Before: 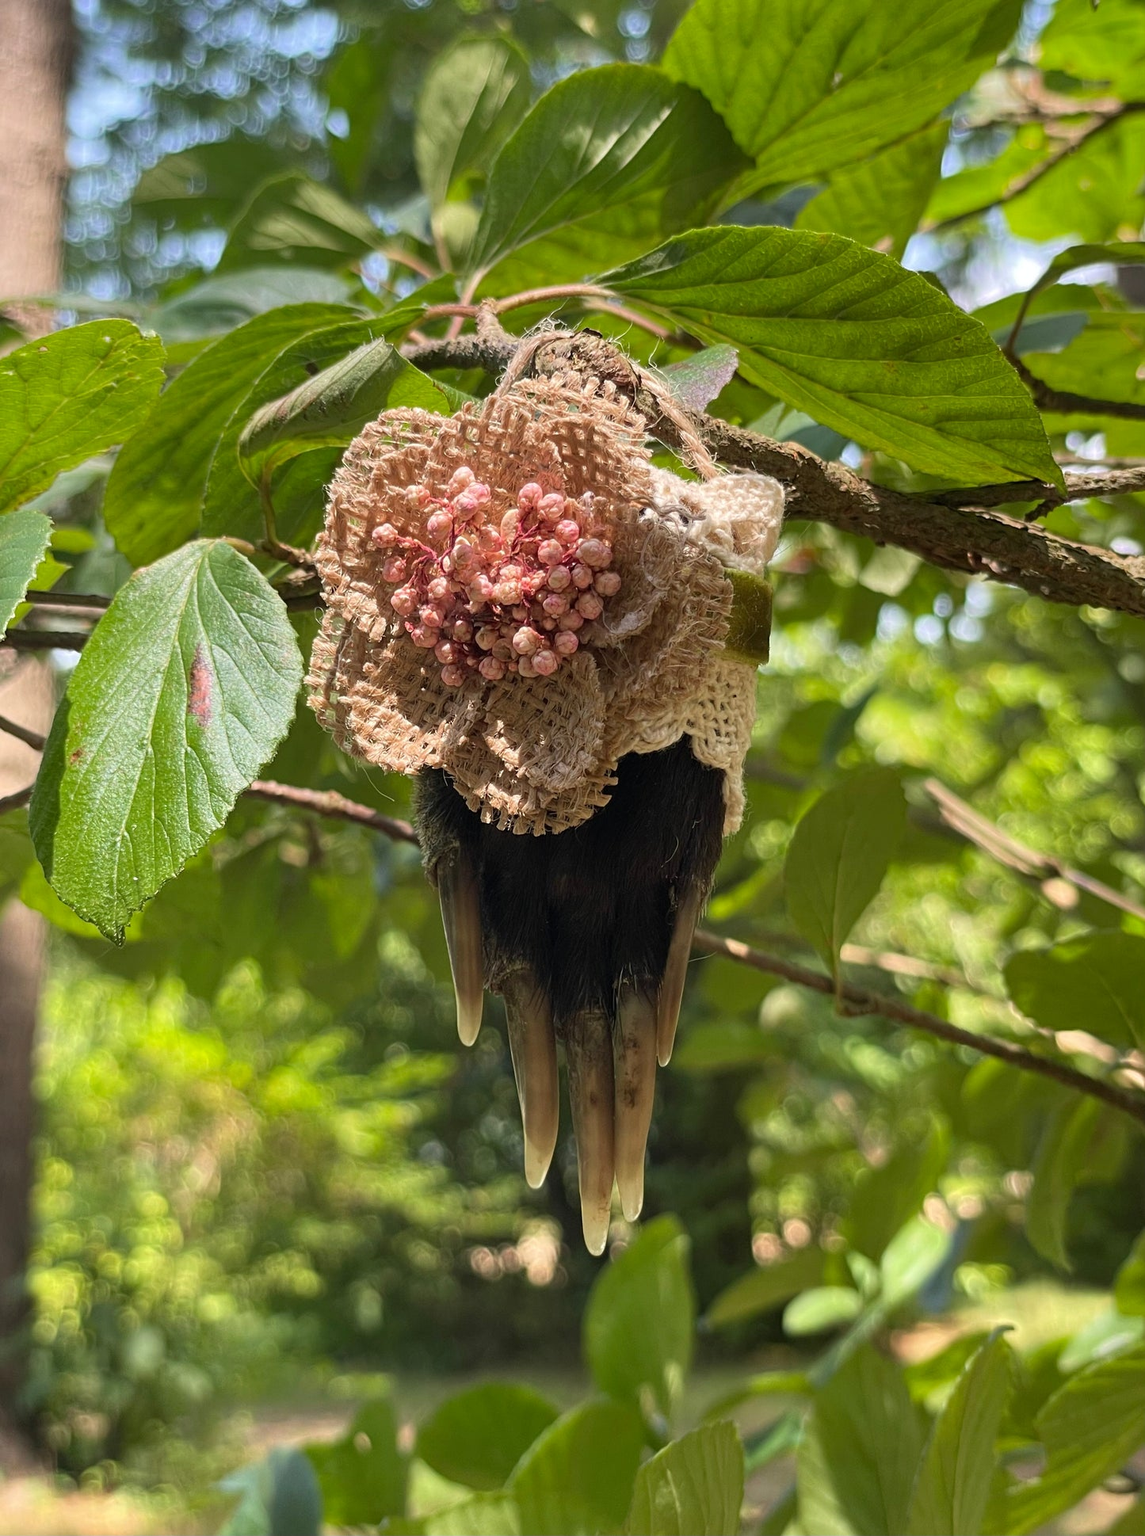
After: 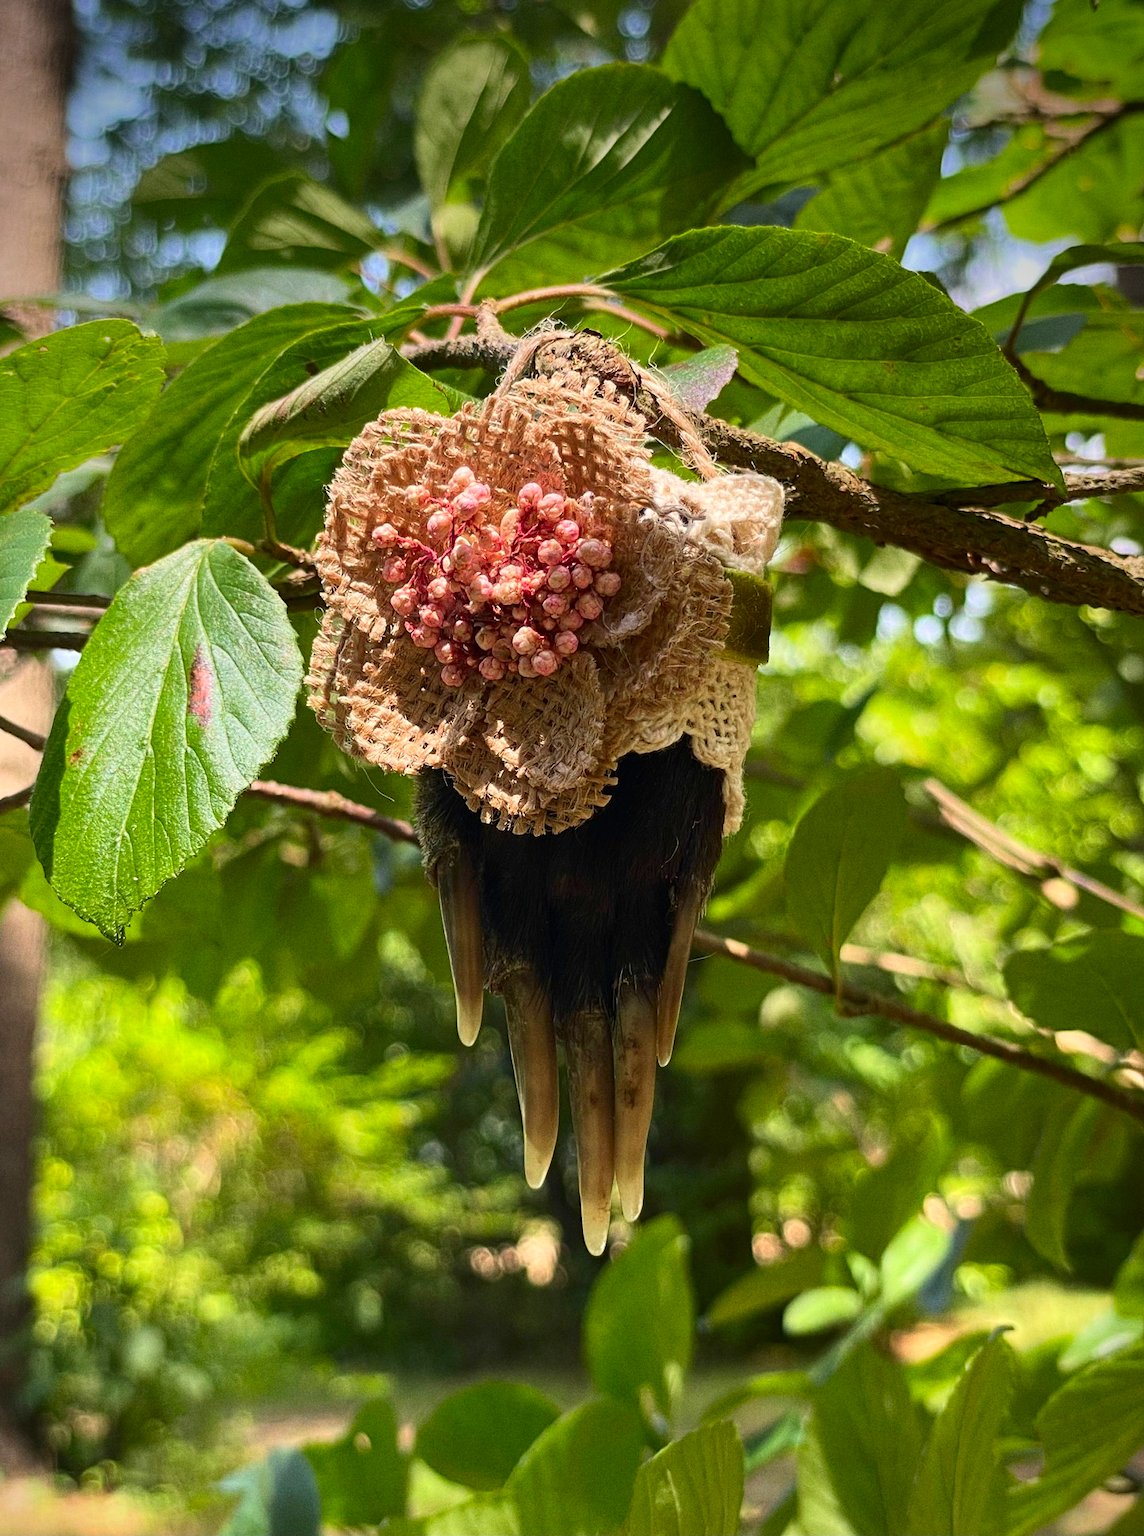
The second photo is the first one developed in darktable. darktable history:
grain: coarseness 7.08 ISO, strength 21.67%, mid-tones bias 59.58%
contrast brightness saturation: contrast 0.18, saturation 0.3
vignetting: brightness -0.629, saturation -0.007, center (-0.028, 0.239)
